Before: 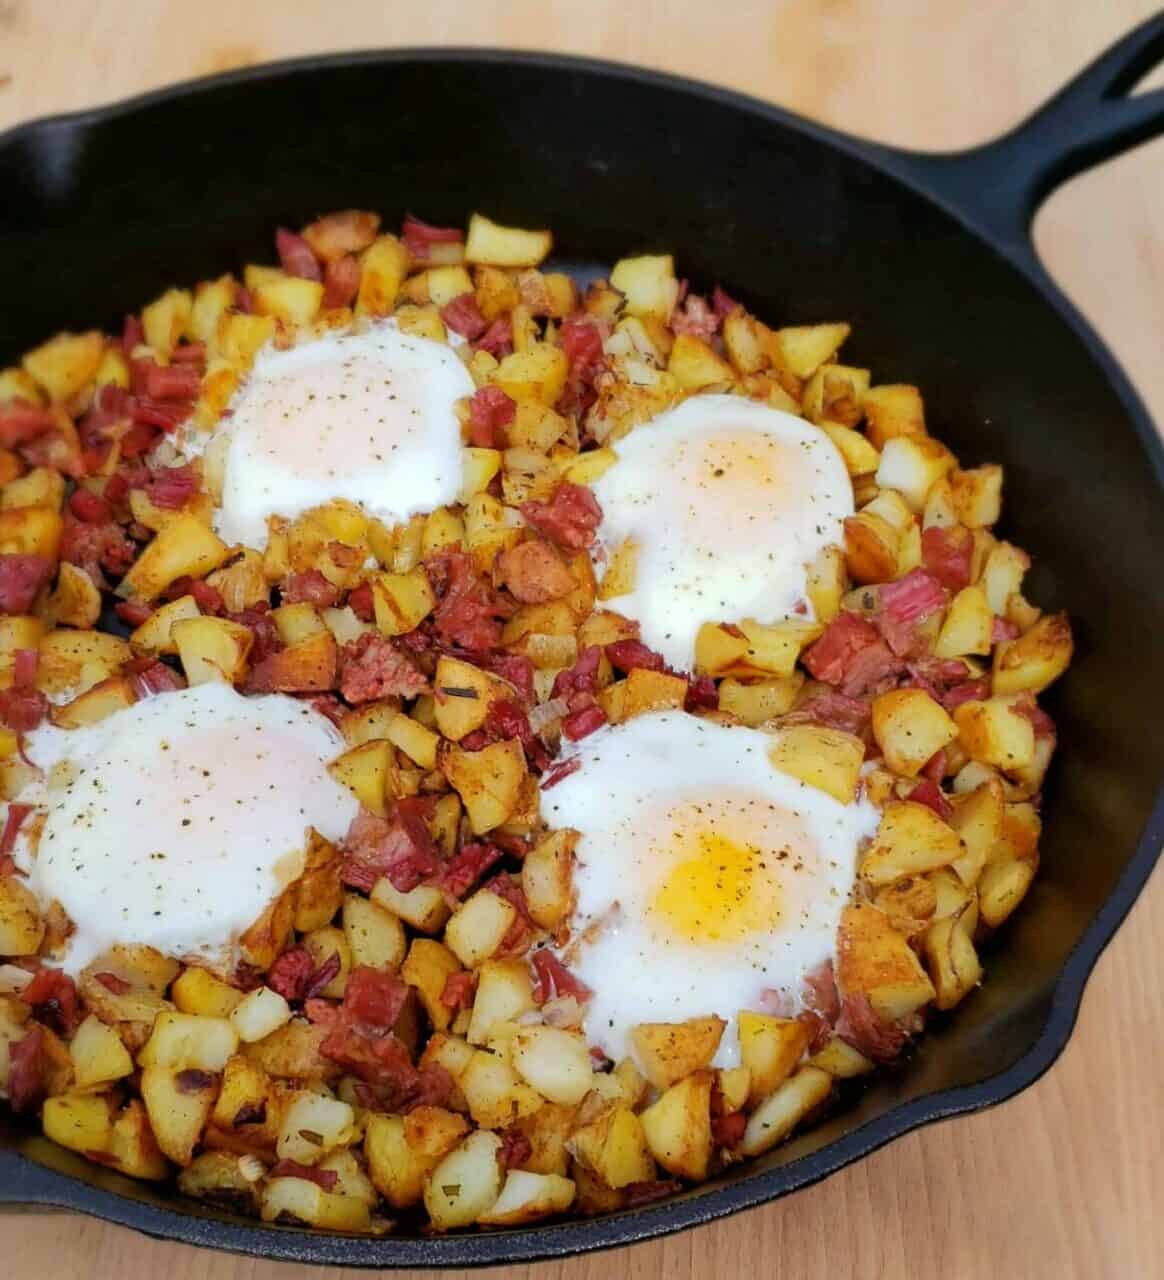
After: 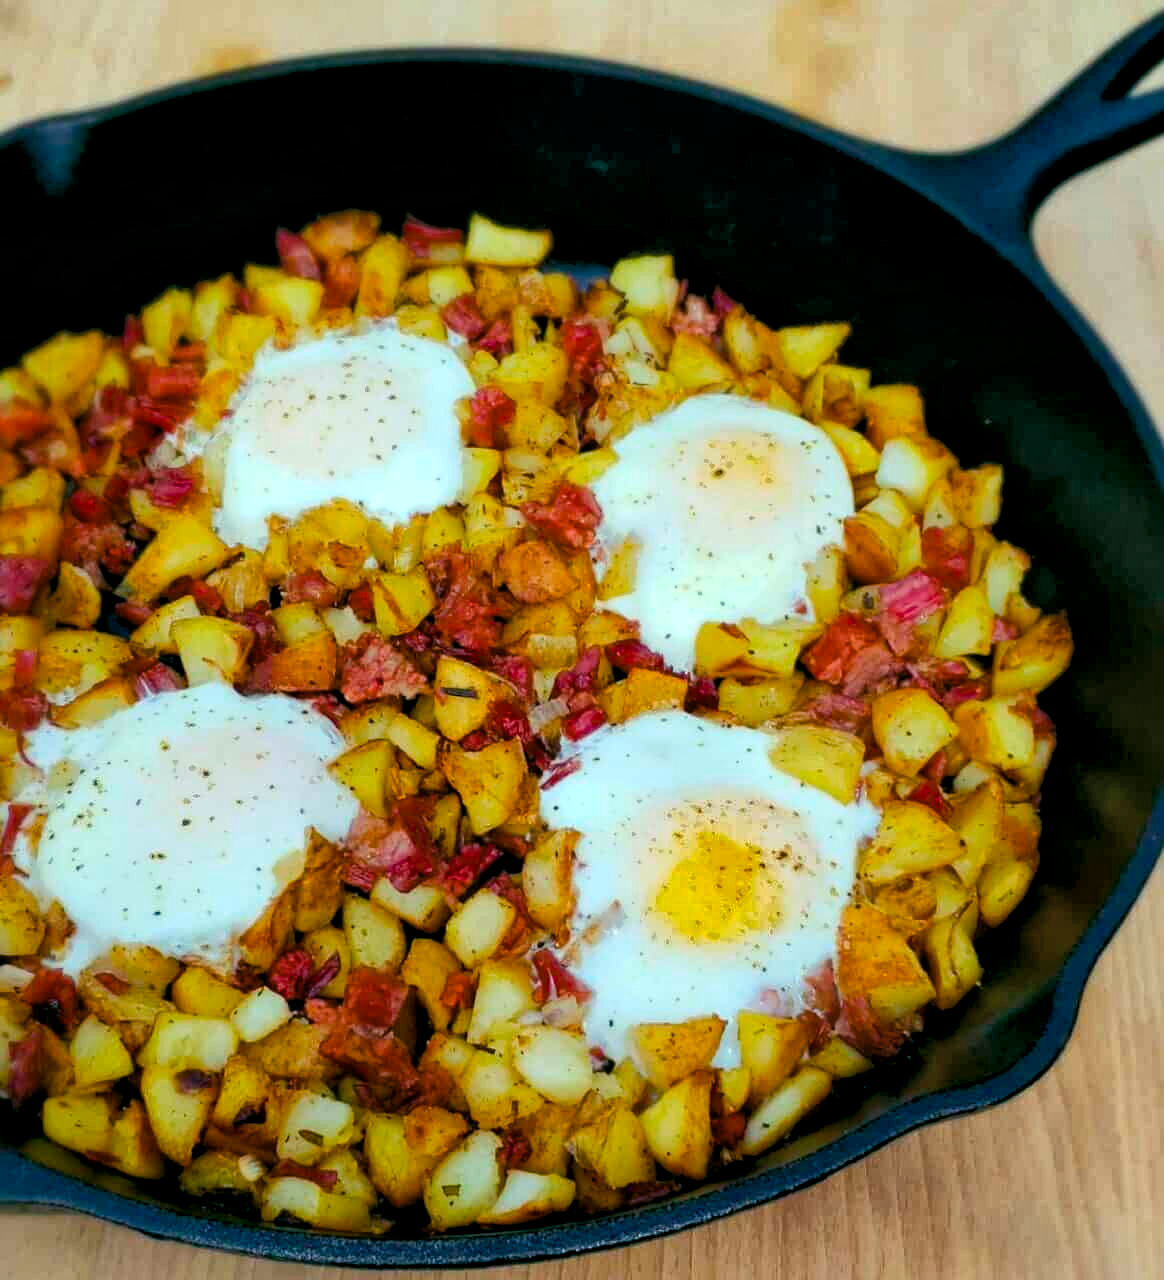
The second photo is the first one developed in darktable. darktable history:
global tonemap: drago (1, 100), detail 1
white balance: red 1.066, blue 1.119
color balance rgb: shadows lift › luminance -7.7%, shadows lift › chroma 2.13%, shadows lift › hue 165.27°, power › luminance -7.77%, power › chroma 1.1%, power › hue 215.88°, highlights gain › luminance 15.15%, highlights gain › chroma 7%, highlights gain › hue 125.57°, global offset › luminance -0.33%, global offset › chroma 0.11%, global offset › hue 165.27°, perceptual saturation grading › global saturation 24.42%, perceptual saturation grading › highlights -24.42%, perceptual saturation grading › mid-tones 24.42%, perceptual saturation grading › shadows 40%, perceptual brilliance grading › global brilliance -5%, perceptual brilliance grading › highlights 24.42%, perceptual brilliance grading › mid-tones 7%, perceptual brilliance grading › shadows -5%
